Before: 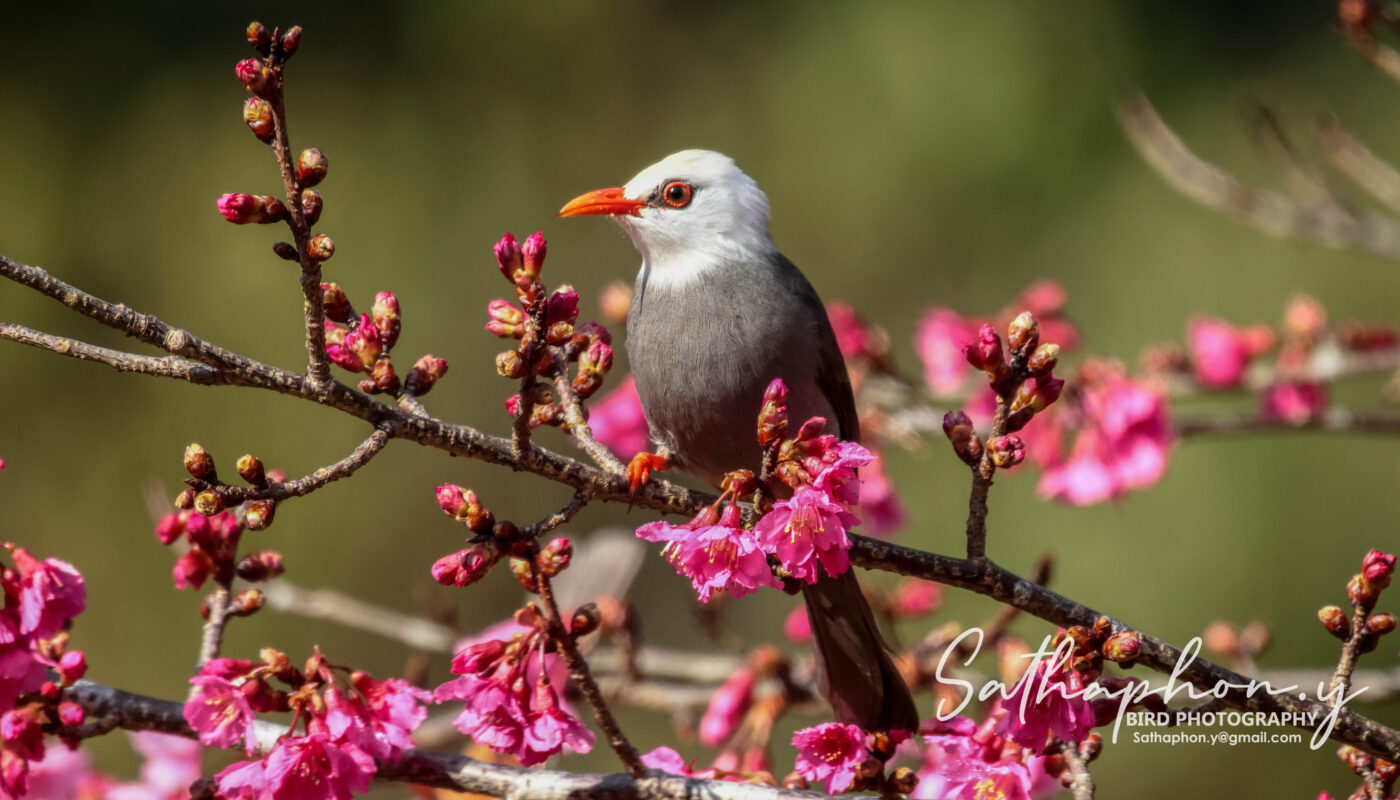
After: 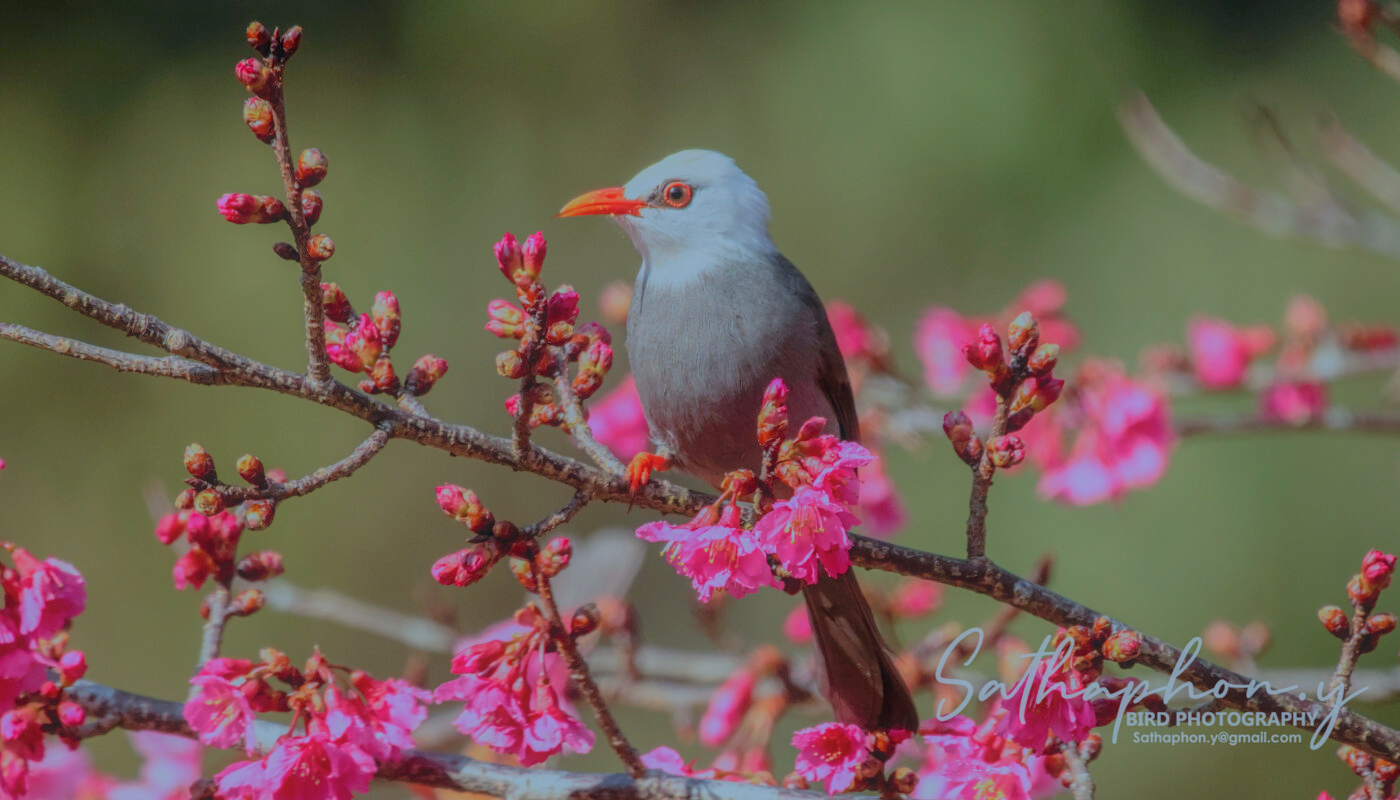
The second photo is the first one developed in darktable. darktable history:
exposure: black level correction 0.001, compensate exposure bias true, compensate highlight preservation false
shadows and highlights: shadows -1.19, highlights 39.99, highlights color adjustment 0.402%
local contrast: highlights 105%, shadows 98%, detail 119%, midtone range 0.2
filmic rgb: black relative exposure -15.93 EV, white relative exposure 7.96 EV, hardness 4.1, latitude 49.99%, contrast 0.511, add noise in highlights 0.002, preserve chrominance luminance Y, color science v3 (2019), use custom middle-gray values true, contrast in highlights soft
contrast equalizer: y [[0.5, 0.488, 0.462, 0.461, 0.491, 0.5], [0.5 ×6], [0.5 ×6], [0 ×6], [0 ×6]]
color correction: highlights a* -9.32, highlights b* -23.34
